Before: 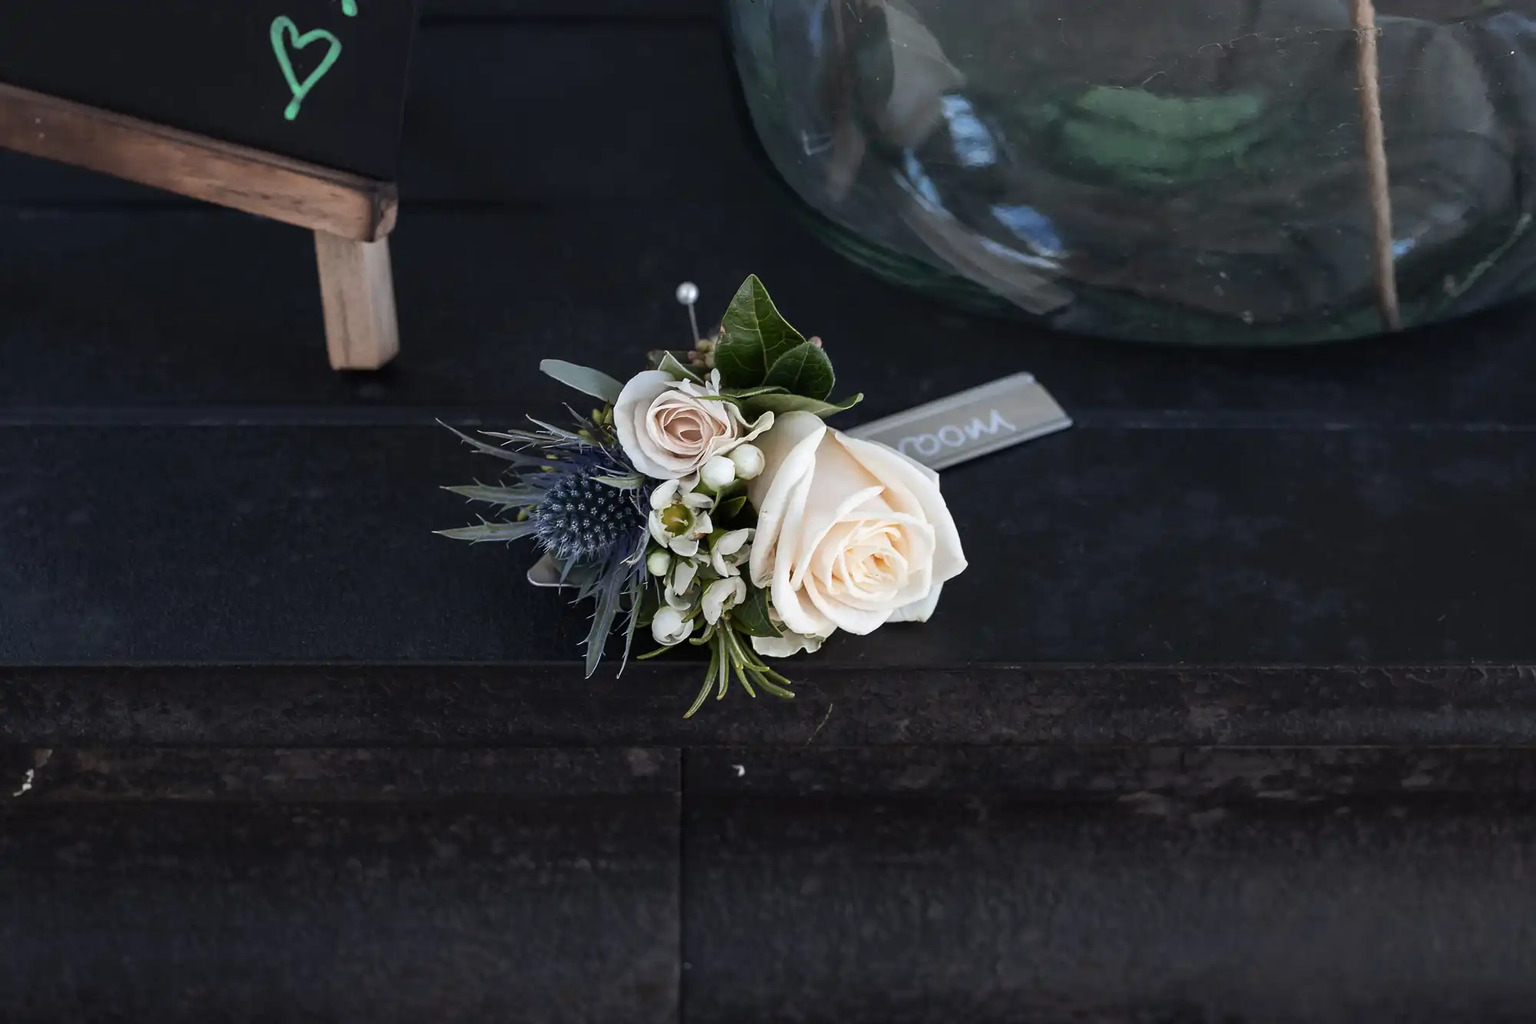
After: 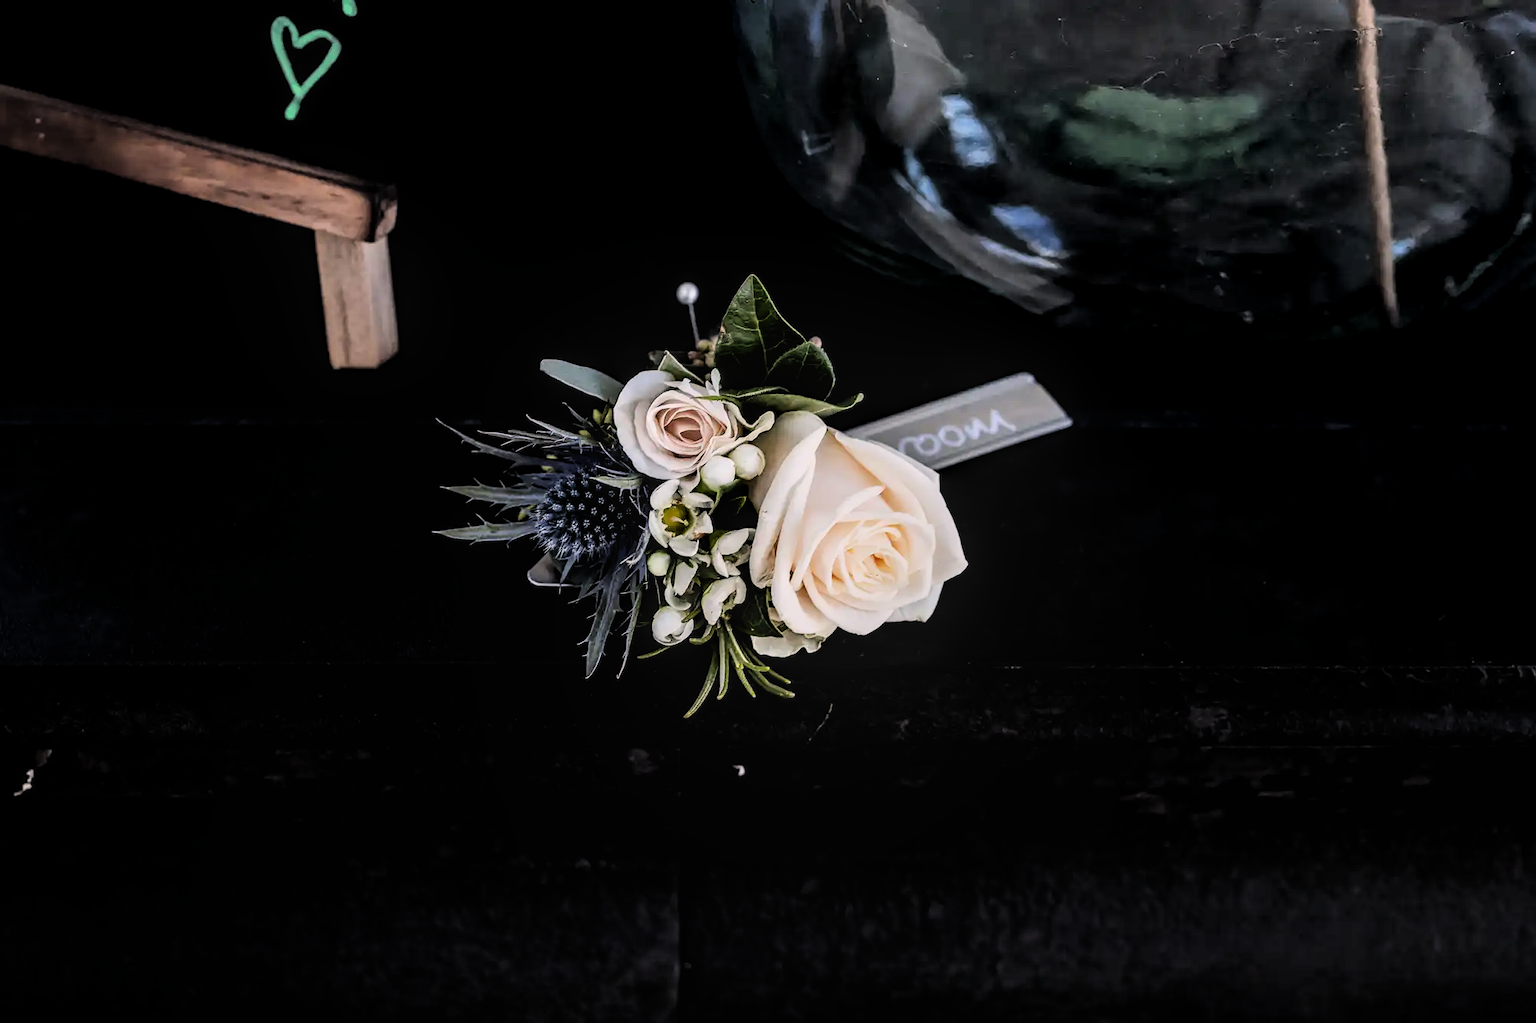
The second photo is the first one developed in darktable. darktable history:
color correction: highlights a* 3.53, highlights b* 1.61, saturation 1.2
filmic rgb: black relative exposure -4.03 EV, white relative exposure 2.99 EV, hardness 3.01, contrast 1.483
local contrast: detail 130%
